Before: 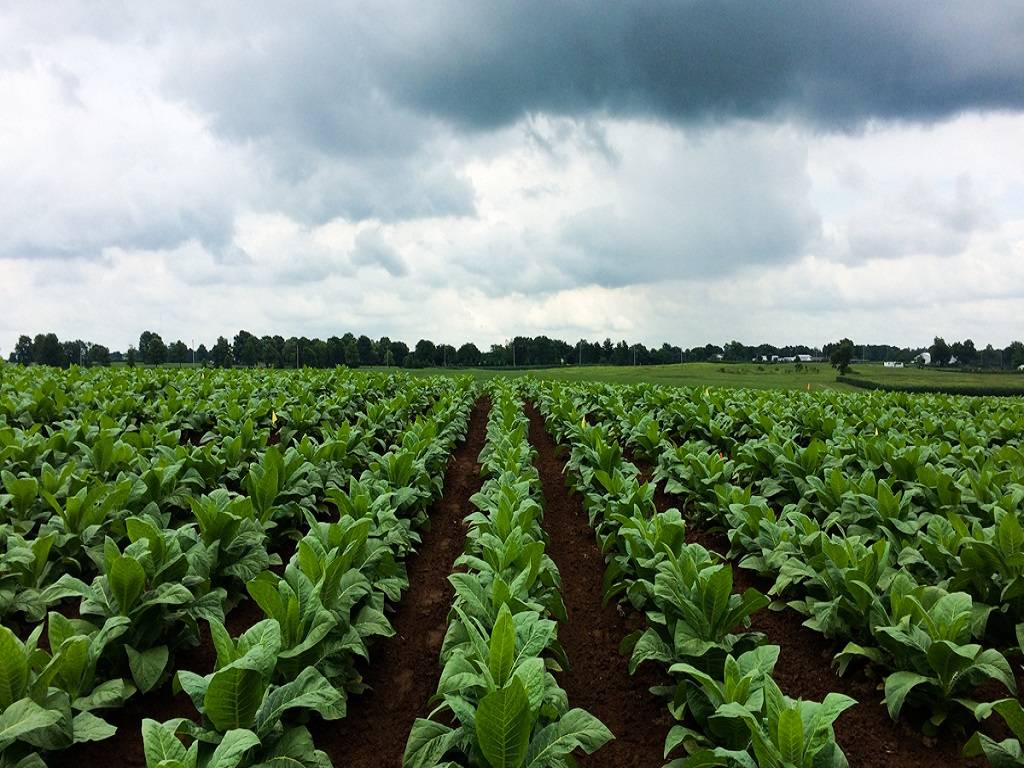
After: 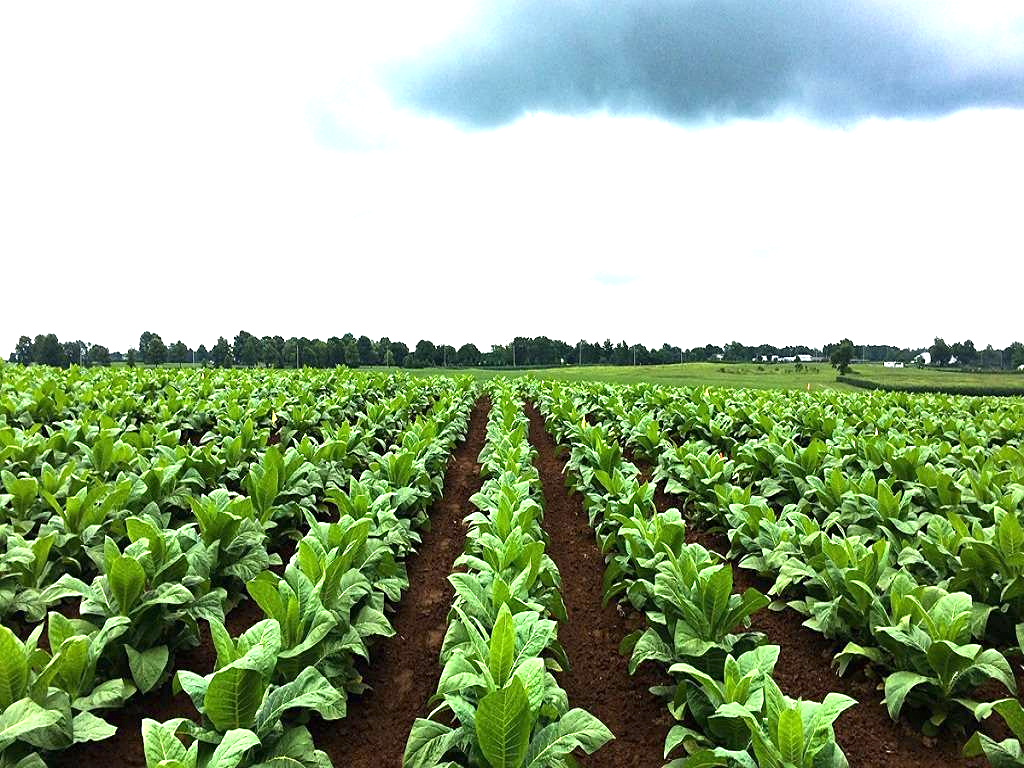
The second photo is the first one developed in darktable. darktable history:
sharpen: amount 0.2
exposure: black level correction 0, exposure 1.45 EV, compensate exposure bias true, compensate highlight preservation false
